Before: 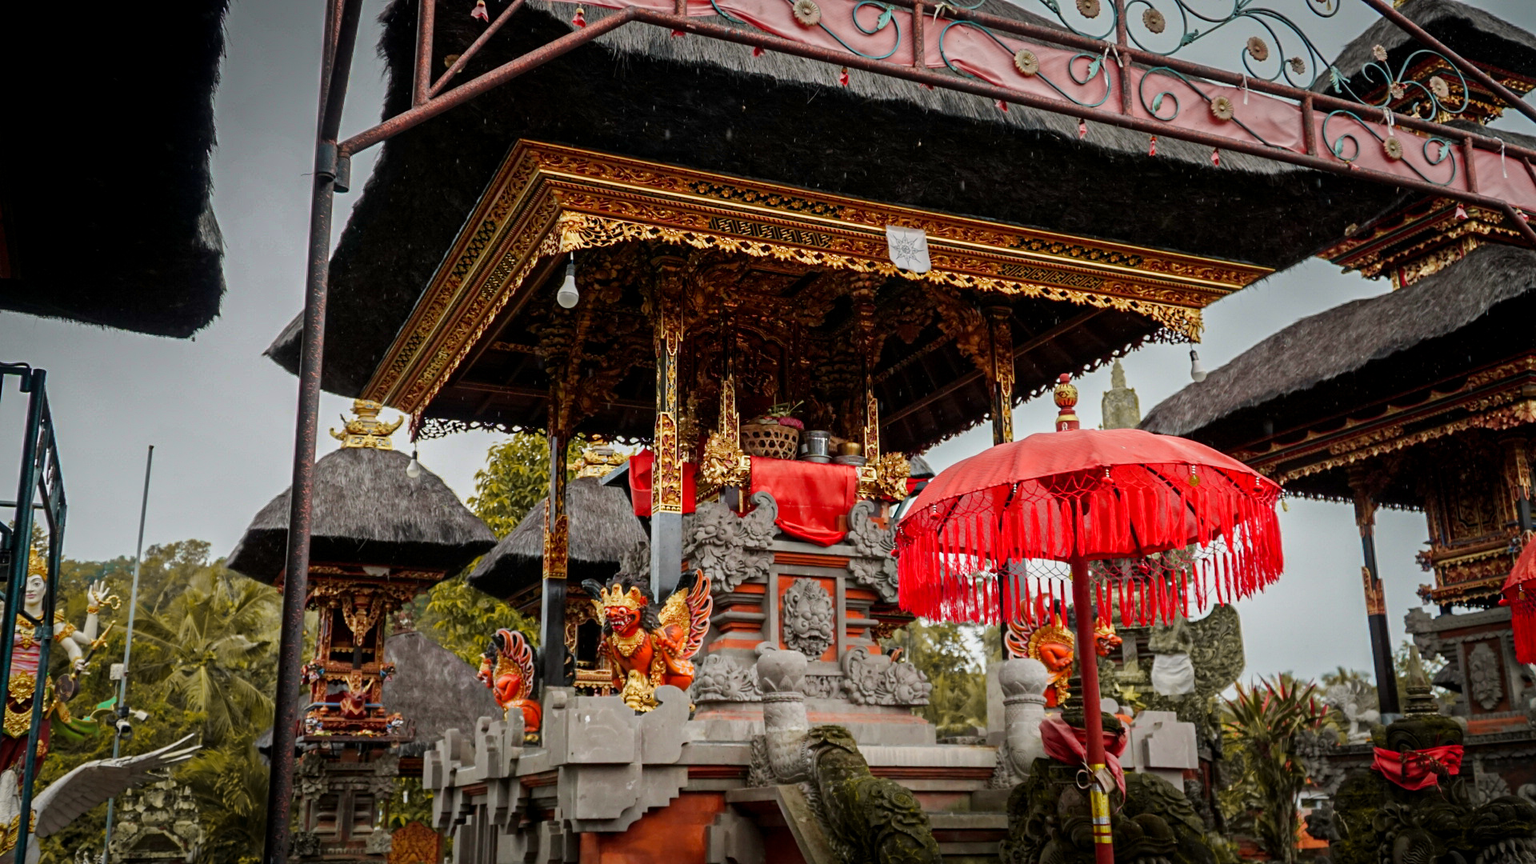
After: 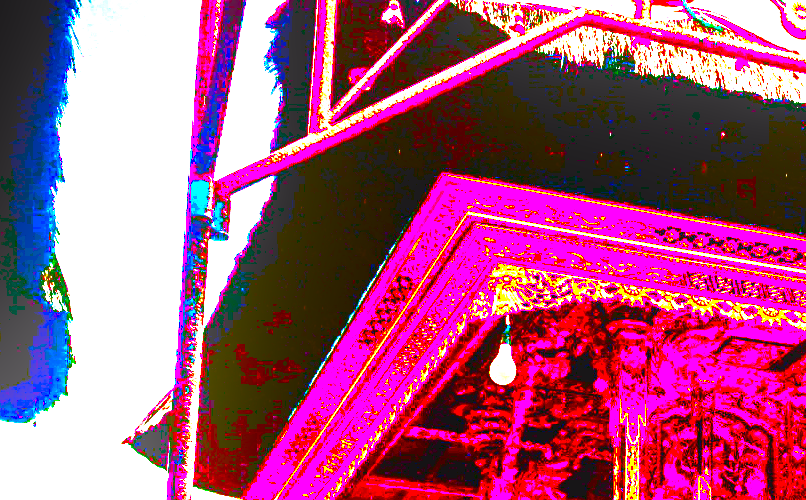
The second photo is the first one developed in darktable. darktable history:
crop and rotate: left 10.817%, top 0.062%, right 47.194%, bottom 53.626%
tone curve: curves: ch0 [(0, 0) (0.126, 0.061) (0.362, 0.382) (0.498, 0.498) (0.706, 0.712) (1, 1)]; ch1 [(0, 0) (0.5, 0.505) (0.55, 0.578) (1, 1)]; ch2 [(0, 0) (0.44, 0.424) (0.489, 0.483) (0.537, 0.538) (1, 1)], color space Lab, independent channels, preserve colors none
exposure: black level correction 0.1, exposure 3 EV, compensate highlight preservation false
local contrast: on, module defaults
